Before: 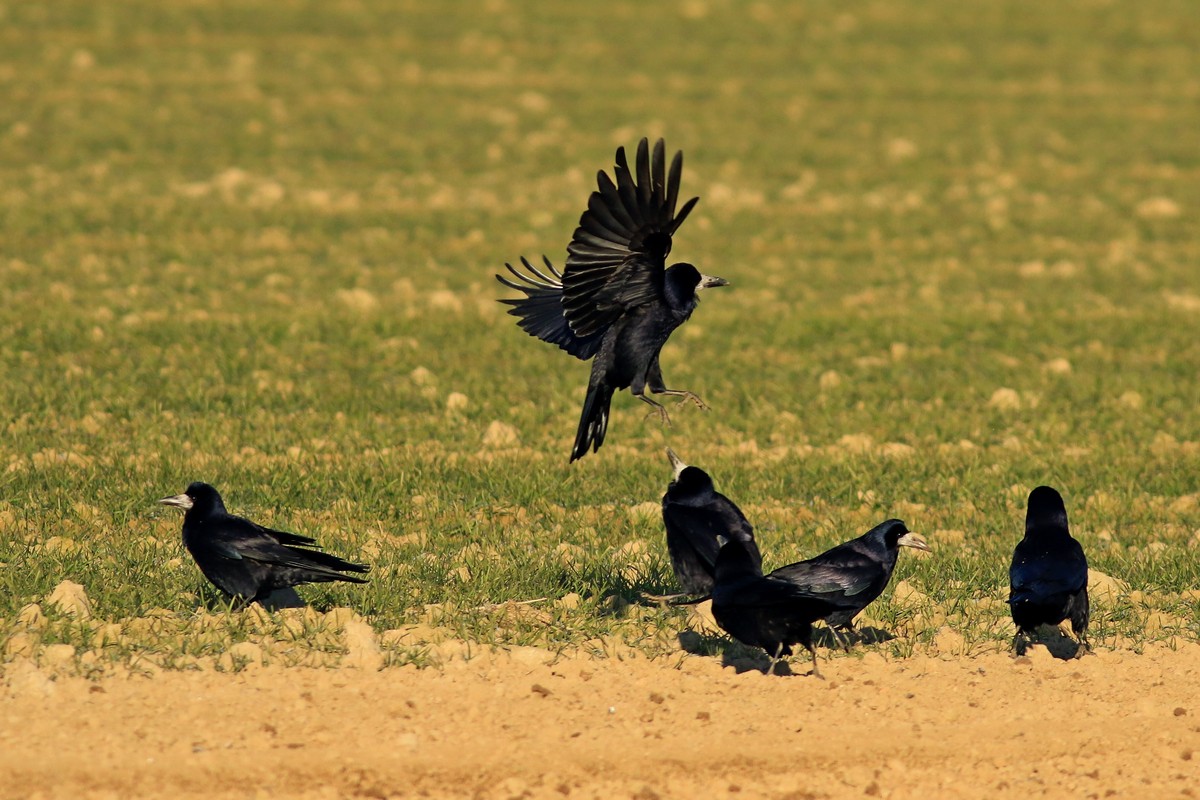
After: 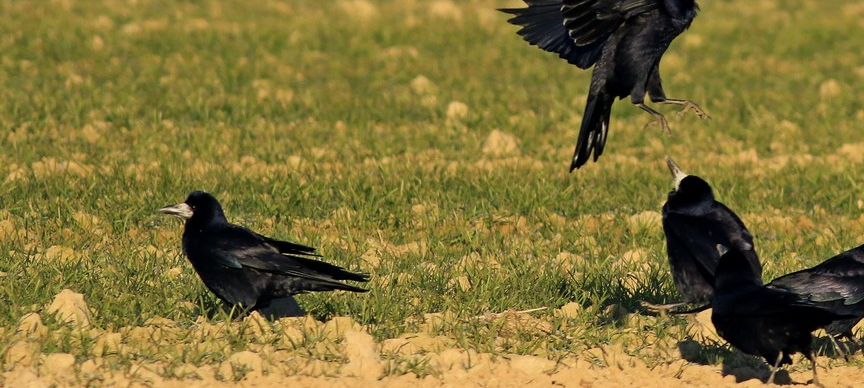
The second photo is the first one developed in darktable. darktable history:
crop: top 36.498%, right 27.964%, bottom 14.995%
exposure: exposure -0.041 EV, compensate highlight preservation false
